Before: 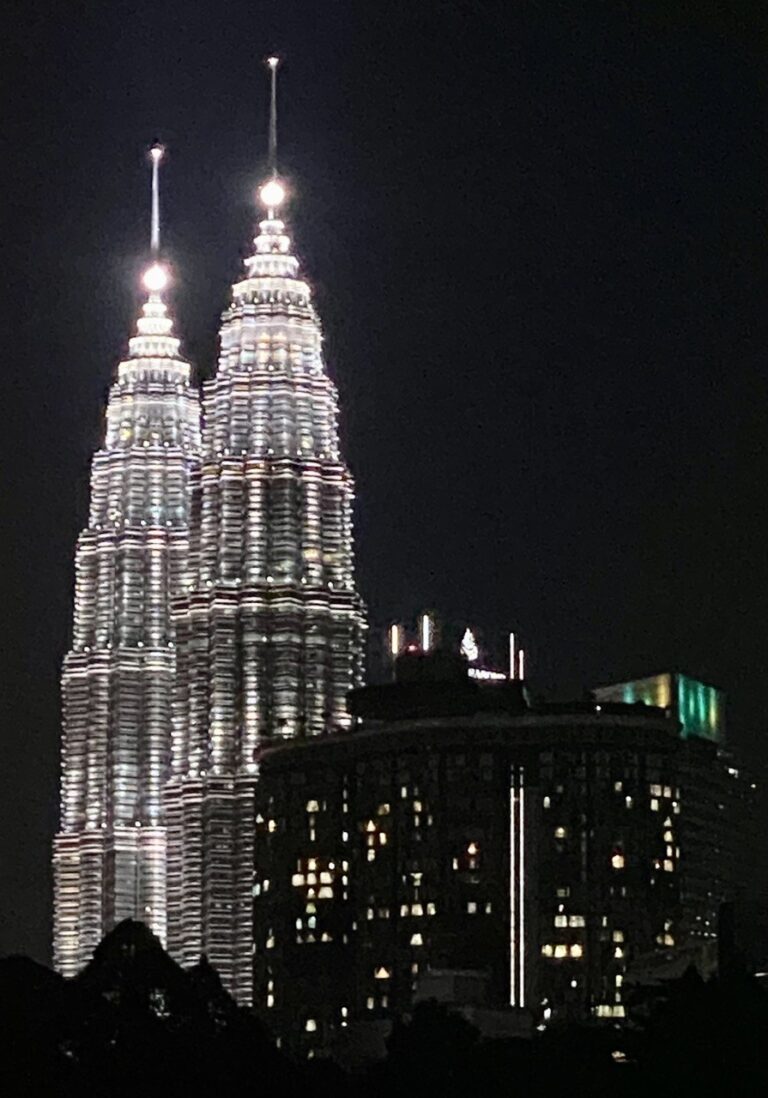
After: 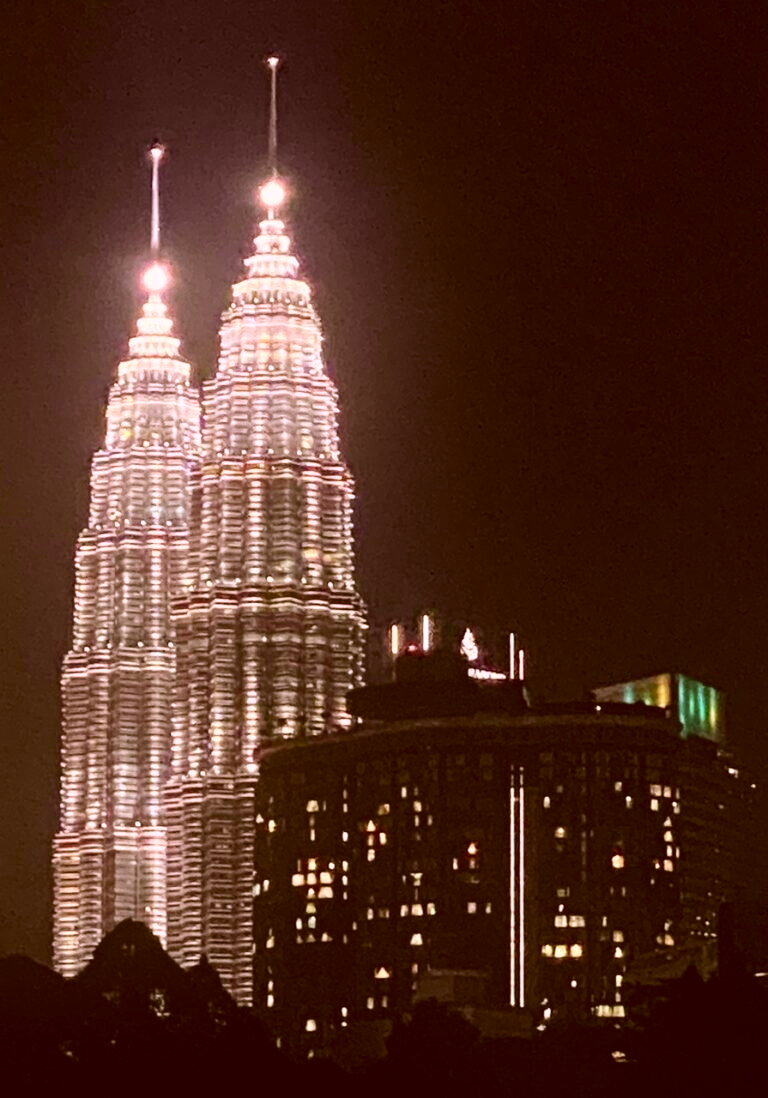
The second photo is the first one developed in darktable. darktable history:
bloom: threshold 82.5%, strength 16.25%
color correction: highlights a* 1.12, highlights b* 24.26, shadows a* 15.58, shadows b* 24.26
contrast brightness saturation: contrast 0.05, brightness 0.06, saturation 0.01
white balance: red 1.042, blue 1.17
